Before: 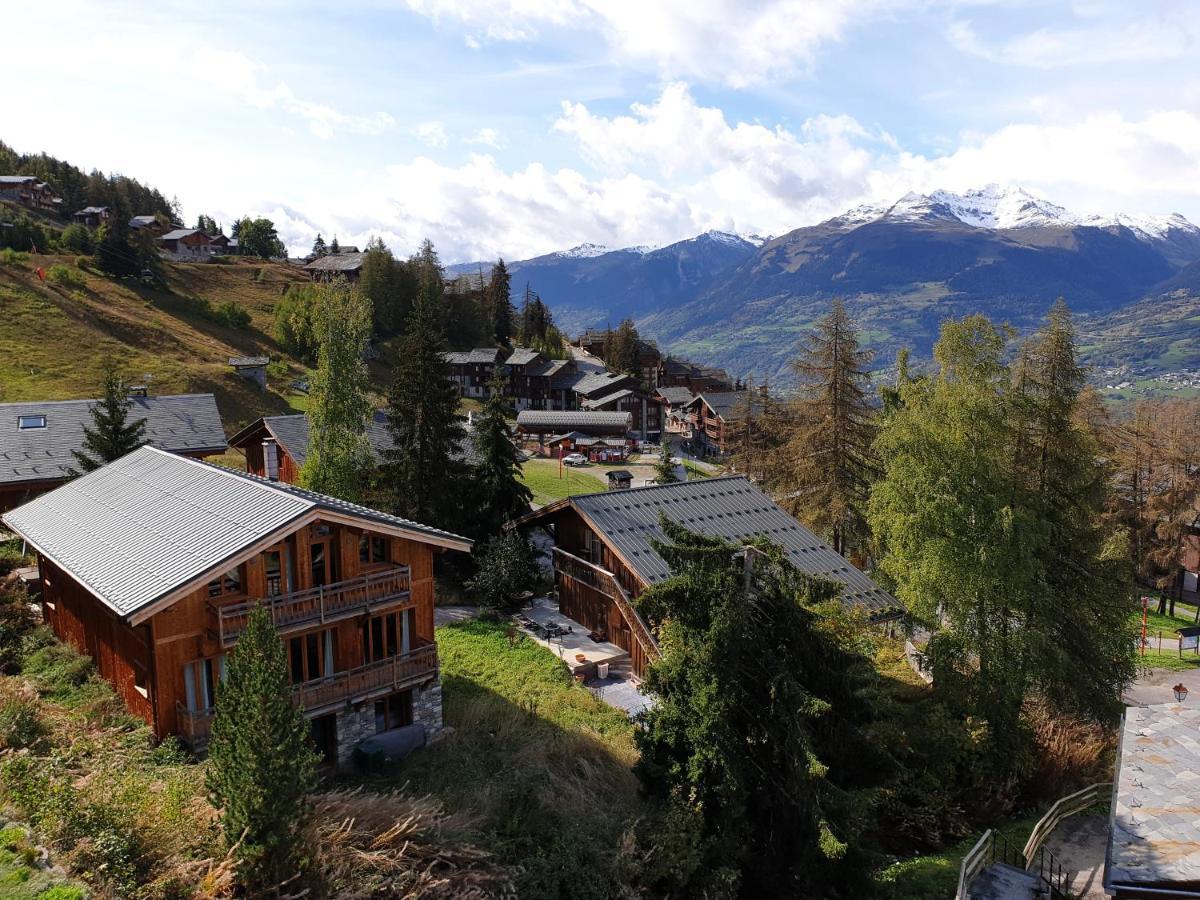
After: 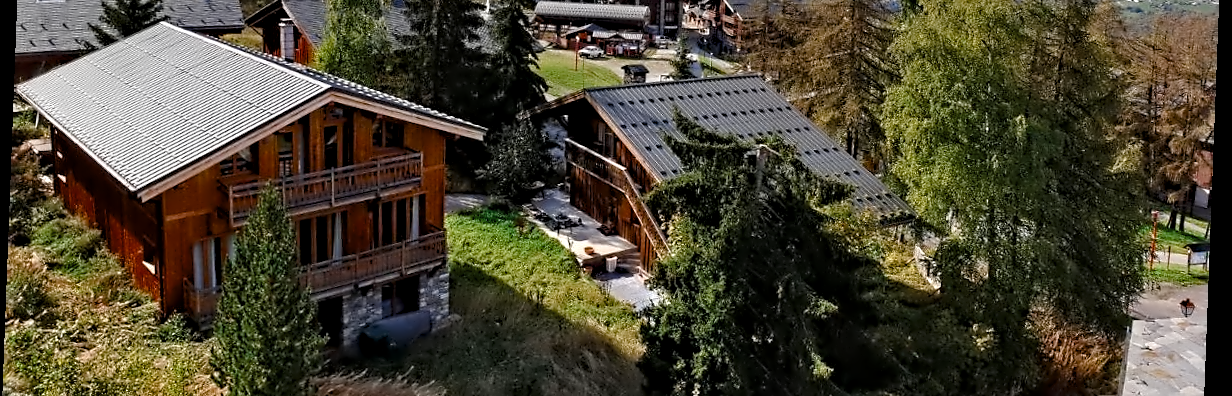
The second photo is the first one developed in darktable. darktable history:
color balance rgb: perceptual saturation grading › global saturation 35%, perceptual saturation grading › highlights -30%, perceptual saturation grading › shadows 35%, perceptual brilliance grading › global brilliance 3%, perceptual brilliance grading › highlights -3%, perceptual brilliance grading › shadows 3%
contrast equalizer: octaves 7, y [[0.5, 0.542, 0.583, 0.625, 0.667, 0.708], [0.5 ×6], [0.5 ×6], [0, 0.033, 0.067, 0.1, 0.133, 0.167], [0, 0.05, 0.1, 0.15, 0.2, 0.25]]
crop: top 45.551%, bottom 12.262%
rotate and perspective: rotation 2.17°, automatic cropping off
color zones: curves: ch0 [(0, 0.5) (0.125, 0.4) (0.25, 0.5) (0.375, 0.4) (0.5, 0.4) (0.625, 0.6) (0.75, 0.6) (0.875, 0.5)]; ch1 [(0, 0.4) (0.125, 0.5) (0.25, 0.4) (0.375, 0.4) (0.5, 0.4) (0.625, 0.4) (0.75, 0.5) (0.875, 0.4)]; ch2 [(0, 0.6) (0.125, 0.5) (0.25, 0.5) (0.375, 0.6) (0.5, 0.6) (0.625, 0.5) (0.75, 0.5) (0.875, 0.5)]
